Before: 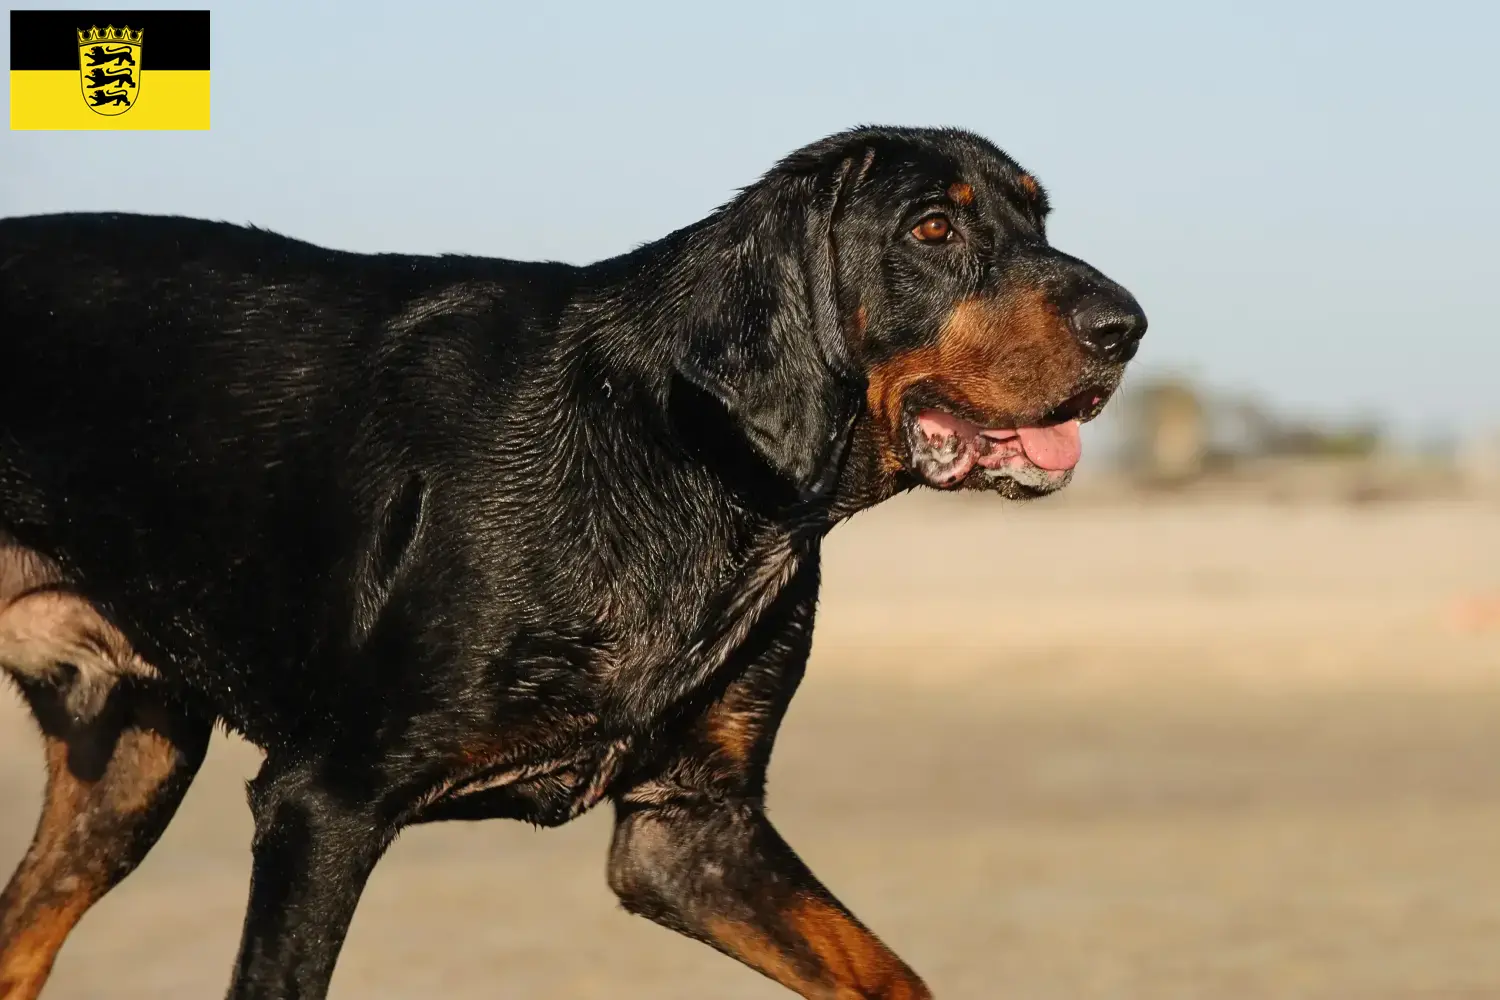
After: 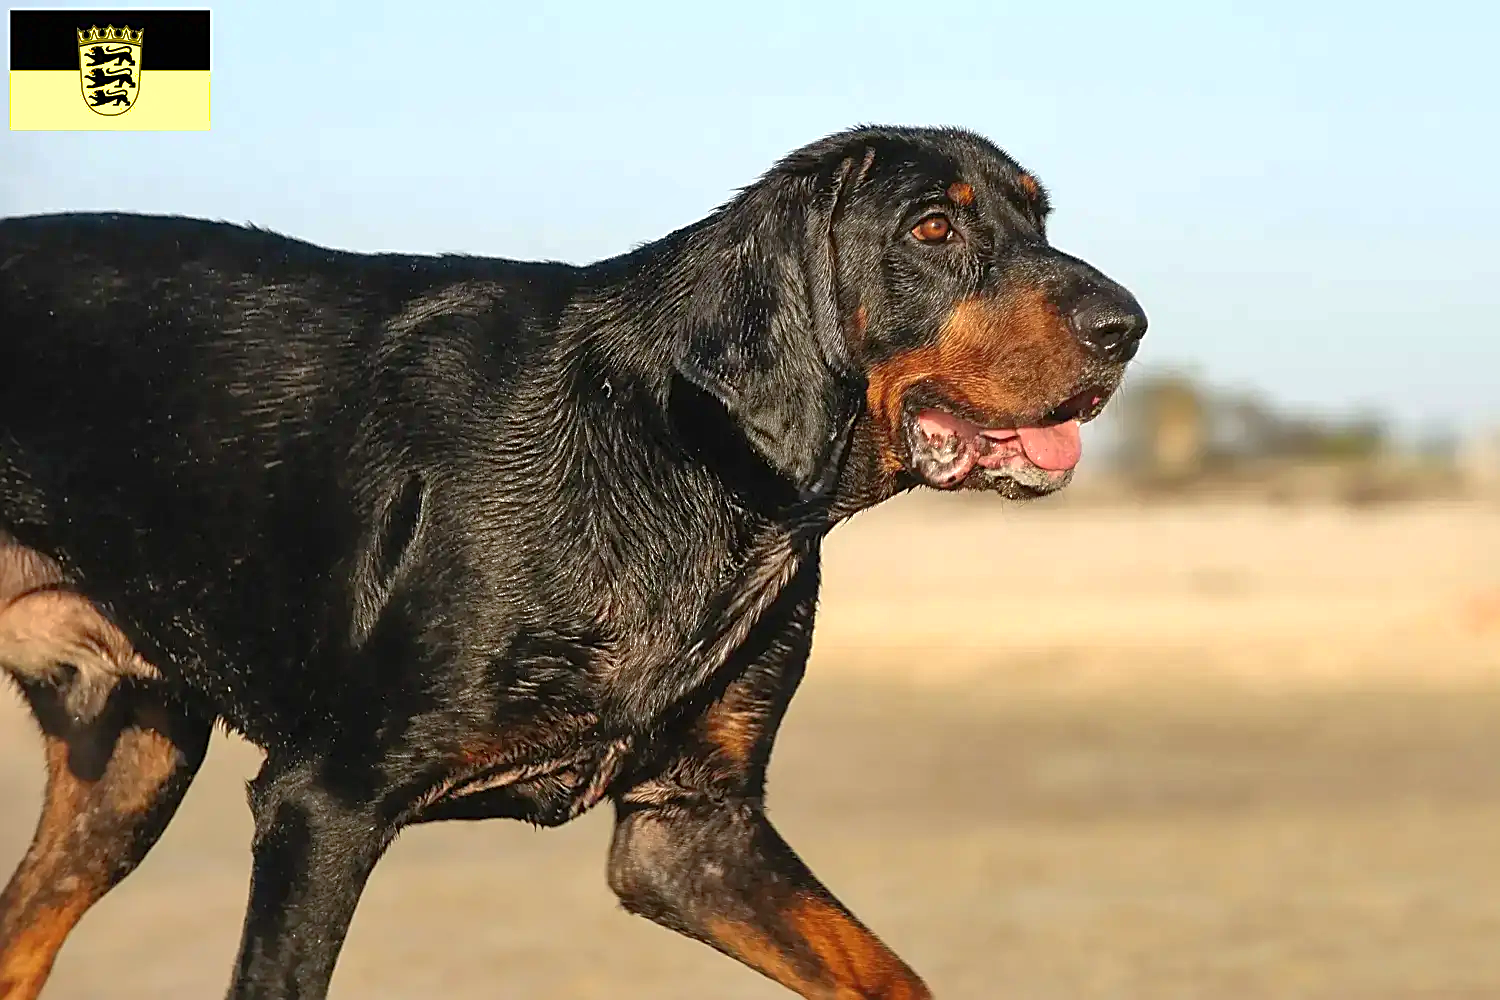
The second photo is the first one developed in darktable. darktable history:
exposure: black level correction 0, exposure 0.5 EV, compensate highlight preservation false
shadows and highlights: on, module defaults
sharpen: on, module defaults
